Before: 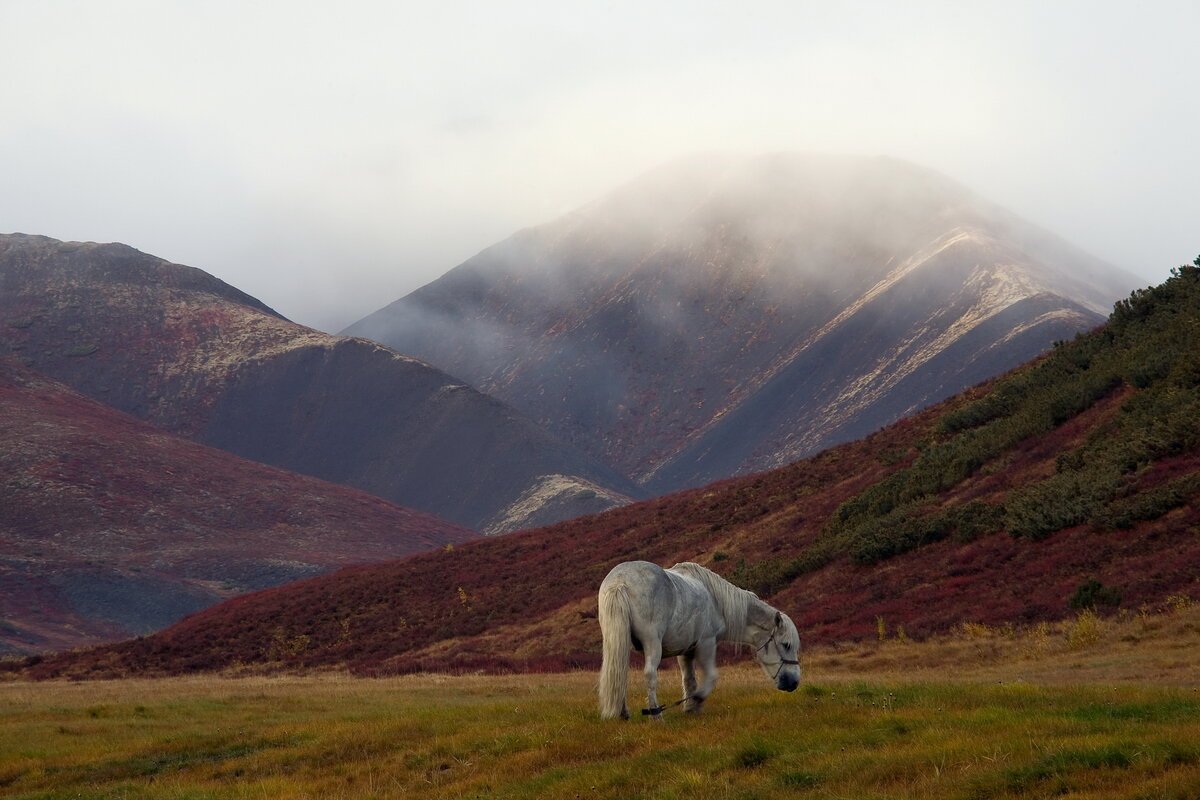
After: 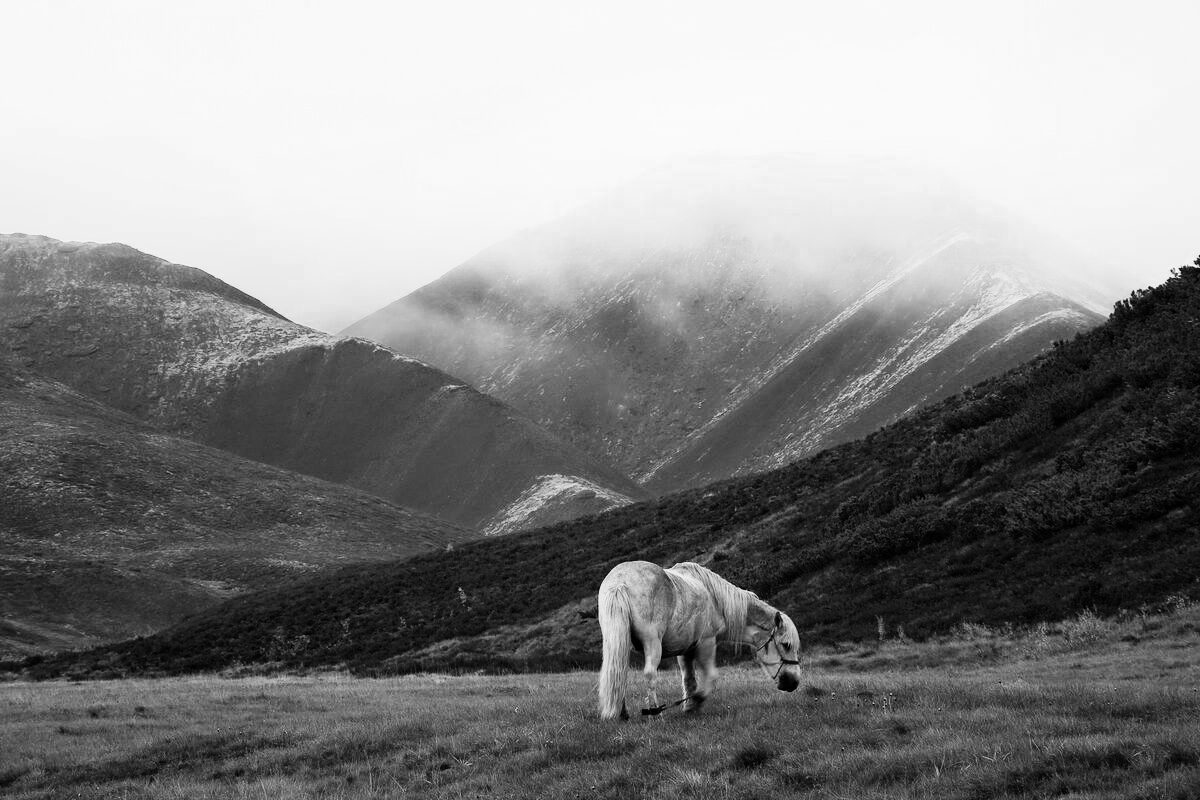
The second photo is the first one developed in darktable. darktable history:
color balance rgb: shadows lift › chroma 1%, shadows lift › hue 113°, highlights gain › chroma 0.2%, highlights gain › hue 333°, perceptual saturation grading › global saturation 20%, perceptual saturation grading › highlights -50%, perceptual saturation grading › shadows 25%, contrast -10%
color zones: curves: ch0 [(0, 0.5) (0.125, 0.4) (0.25, 0.5) (0.375, 0.4) (0.5, 0.4) (0.625, 0.35) (0.75, 0.35) (0.875, 0.5)]; ch1 [(0, 0.35) (0.125, 0.45) (0.25, 0.35) (0.375, 0.35) (0.5, 0.35) (0.625, 0.35) (0.75, 0.45) (0.875, 0.35)]; ch2 [(0, 0.6) (0.125, 0.5) (0.25, 0.5) (0.375, 0.6) (0.5, 0.6) (0.625, 0.5) (0.75, 0.5) (0.875, 0.5)]
monochrome: on, module defaults
rgb curve: curves: ch0 [(0, 0) (0.21, 0.15) (0.24, 0.21) (0.5, 0.75) (0.75, 0.96) (0.89, 0.99) (1, 1)]; ch1 [(0, 0.02) (0.21, 0.13) (0.25, 0.2) (0.5, 0.67) (0.75, 0.9) (0.89, 0.97) (1, 1)]; ch2 [(0, 0.02) (0.21, 0.13) (0.25, 0.2) (0.5, 0.67) (0.75, 0.9) (0.89, 0.97) (1, 1)], compensate middle gray true | blend: blend mode normal, opacity 90%; mask: uniform (no mask)
